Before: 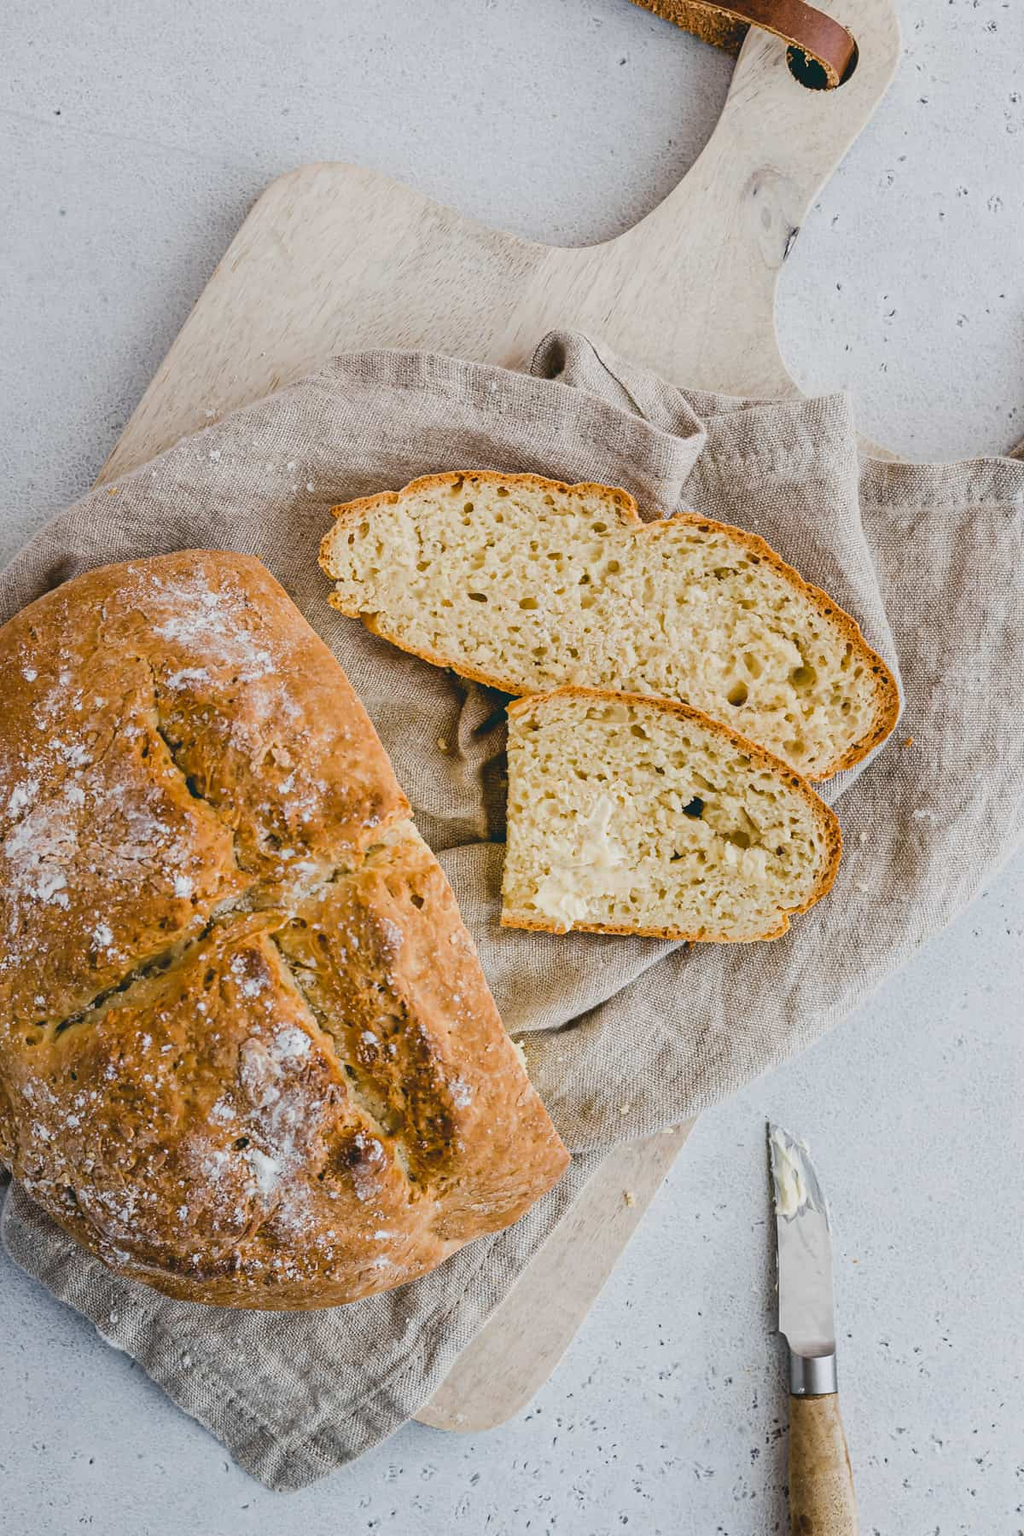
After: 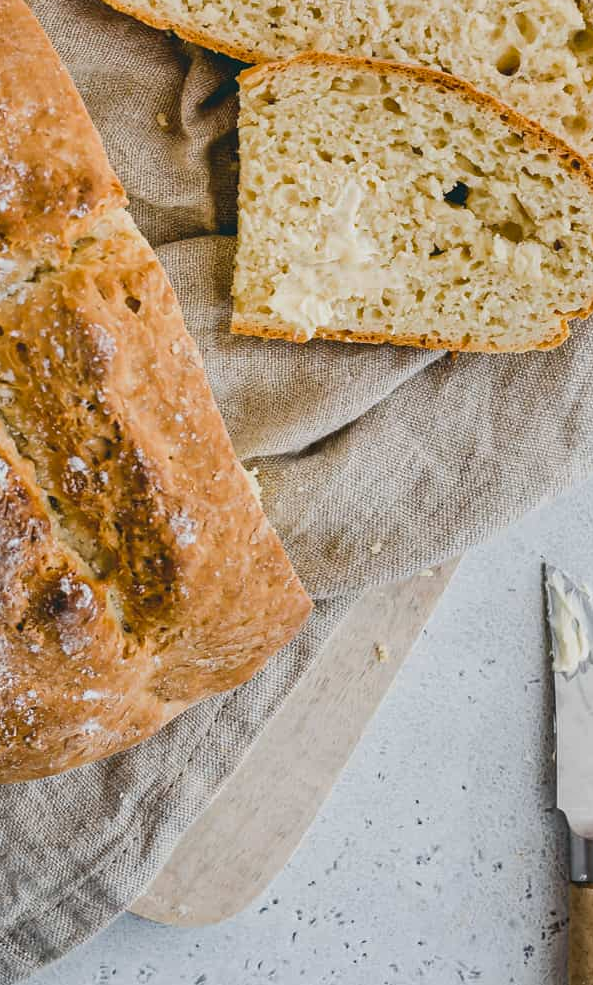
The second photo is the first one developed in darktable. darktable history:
crop: left 29.672%, top 41.786%, right 20.851%, bottom 3.487%
shadows and highlights: radius 125.46, shadows 30.51, highlights -30.51, low approximation 0.01, soften with gaussian
